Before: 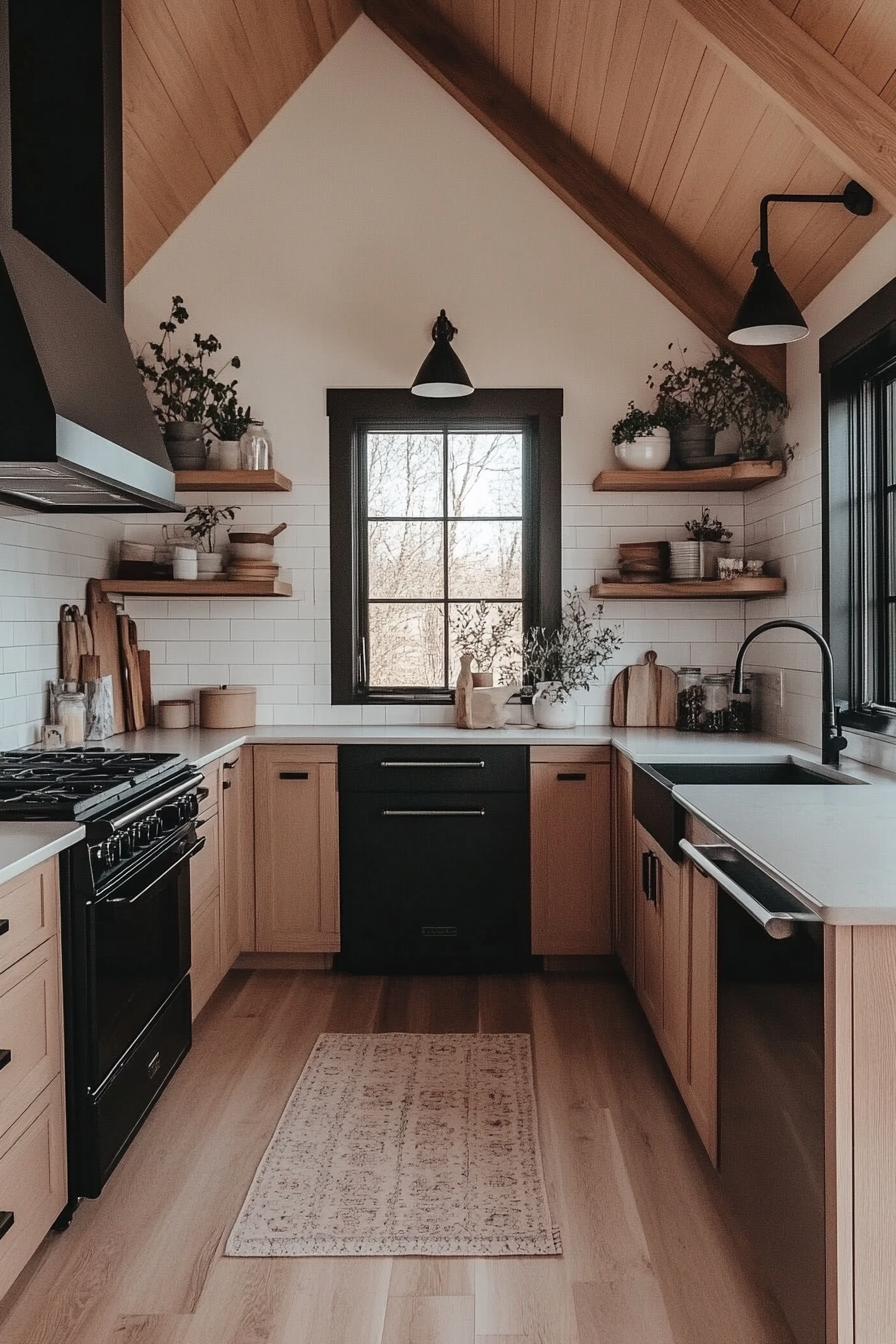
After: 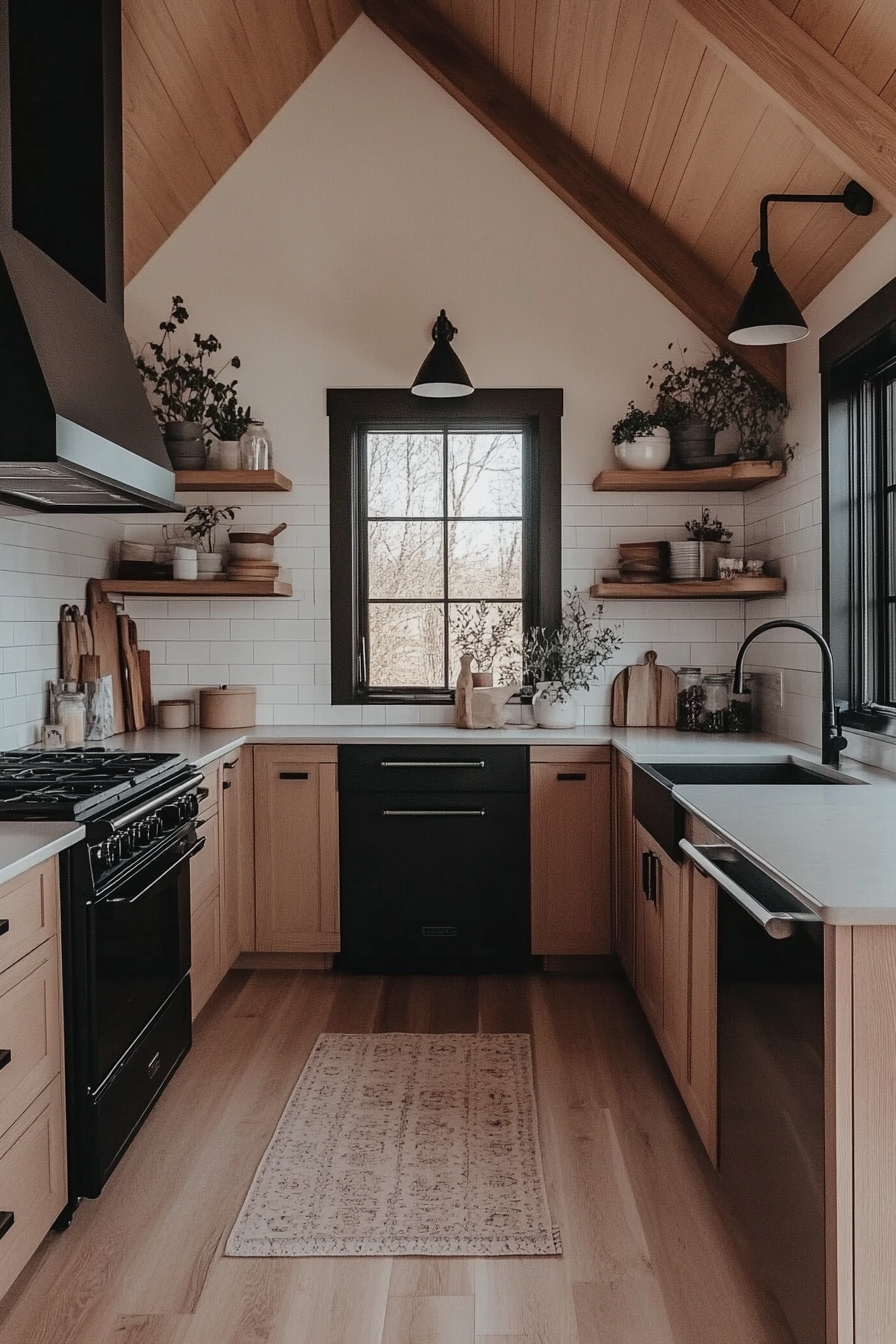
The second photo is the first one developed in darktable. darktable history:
exposure: exposure -0.249 EV, compensate exposure bias true, compensate highlight preservation false
